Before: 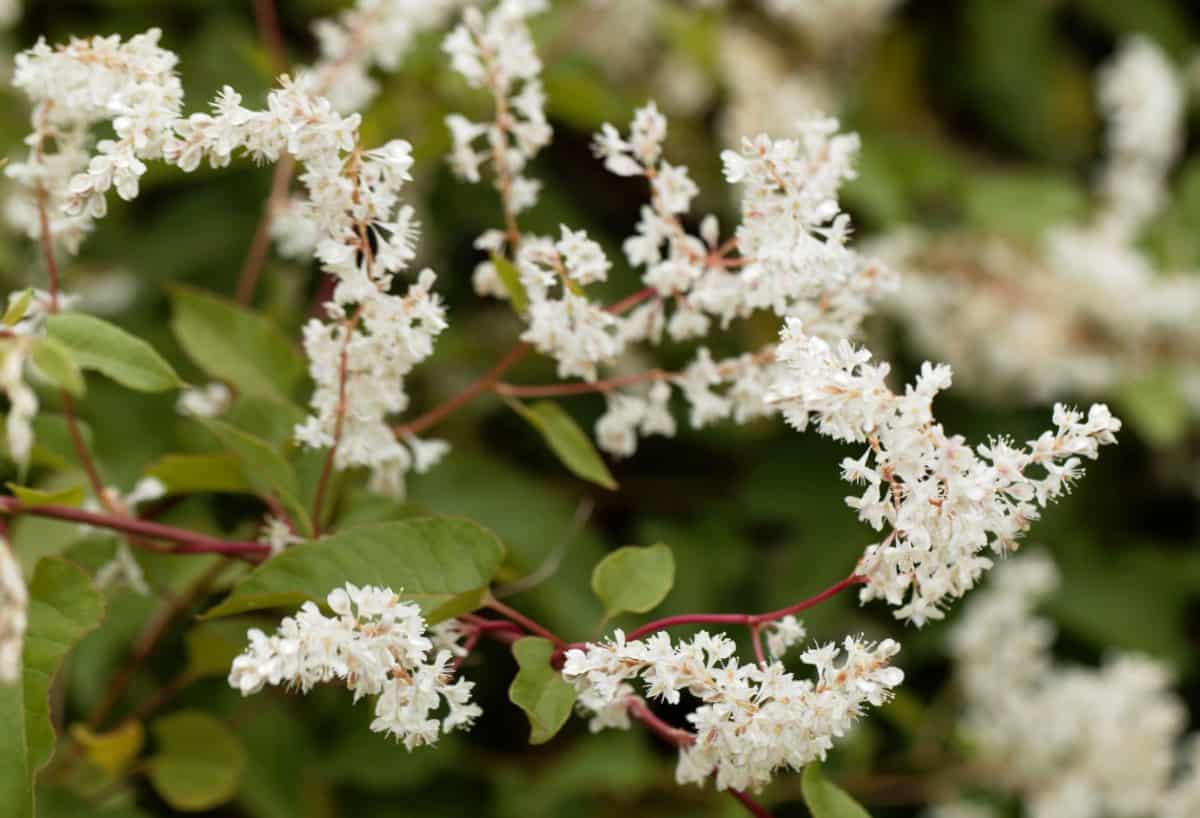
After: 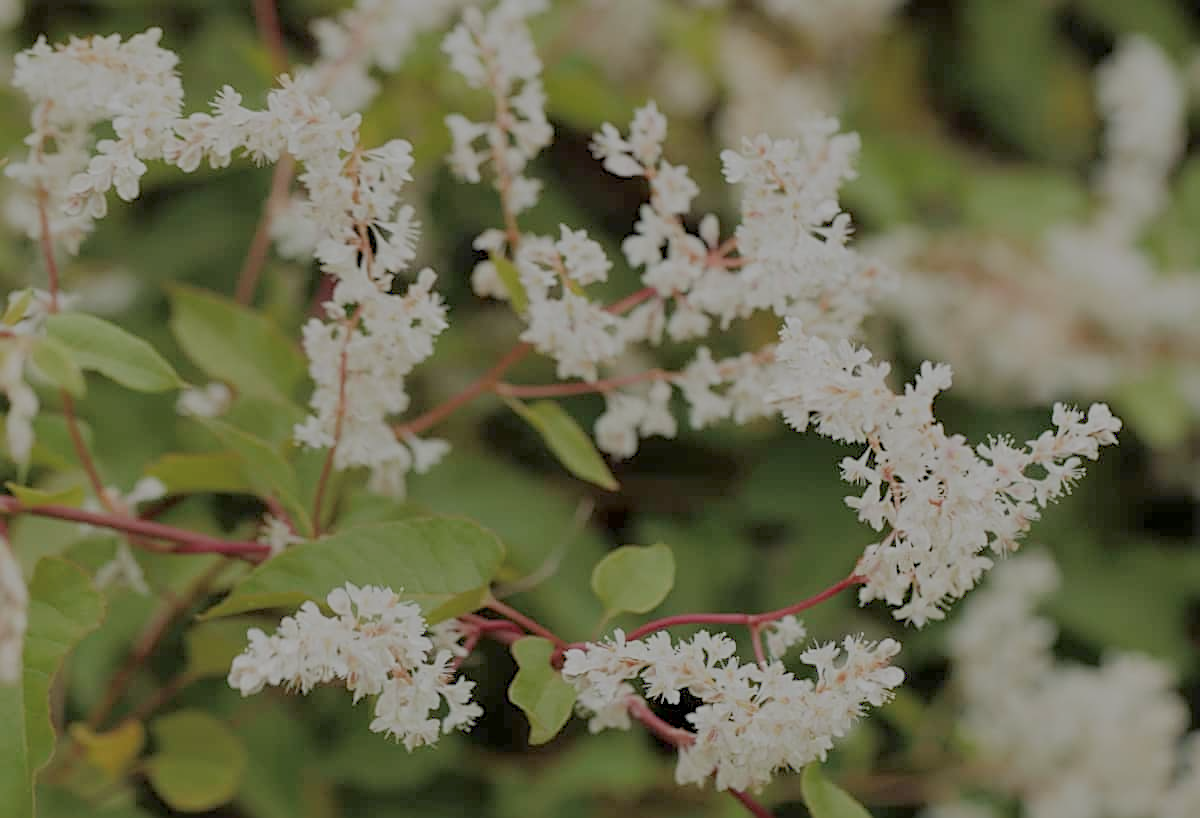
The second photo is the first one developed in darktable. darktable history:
local contrast: mode bilateral grid, contrast 100, coarseness 99, detail 109%, midtone range 0.2
sharpen: on, module defaults
filmic rgb: black relative exposure -13.94 EV, white relative exposure 7.96 EV, hardness 3.75, latitude 50.18%, contrast 0.509
